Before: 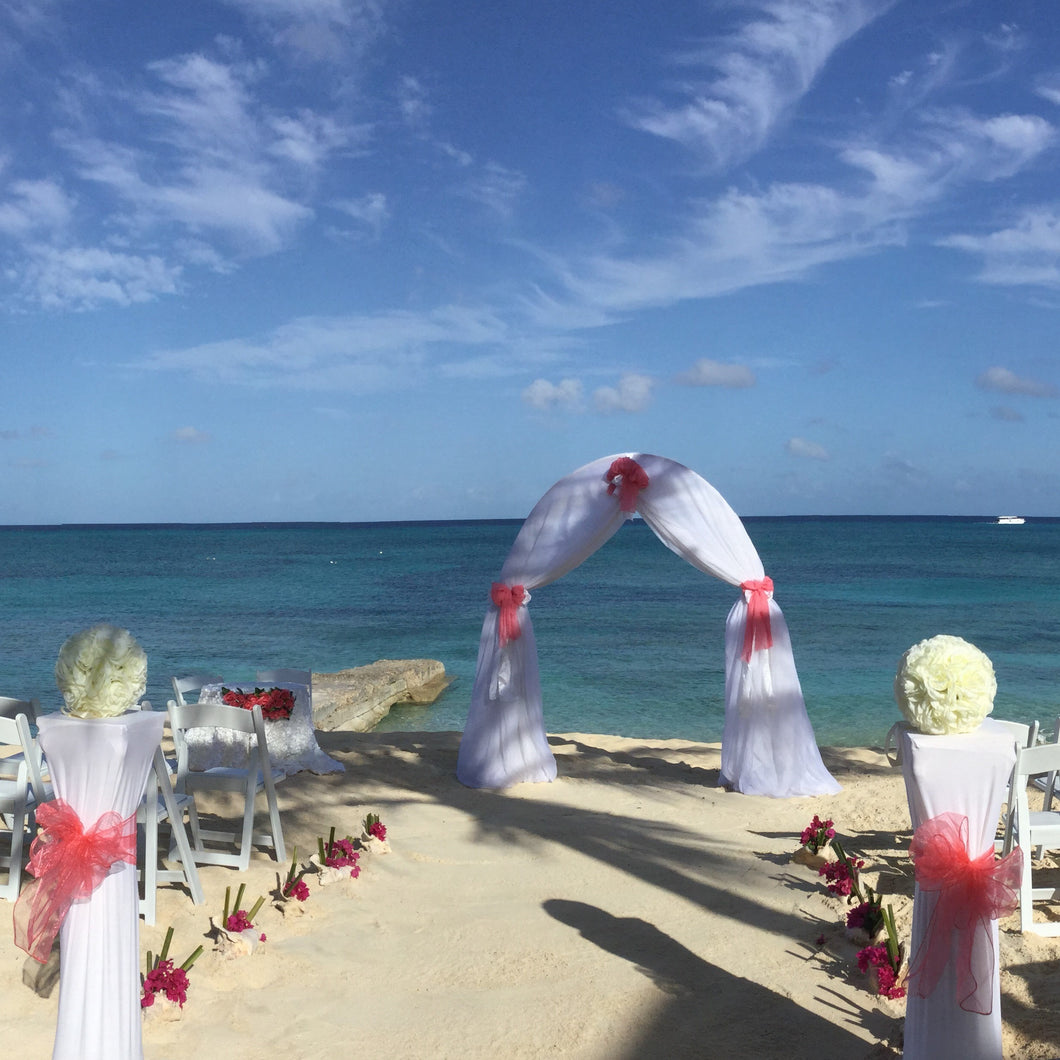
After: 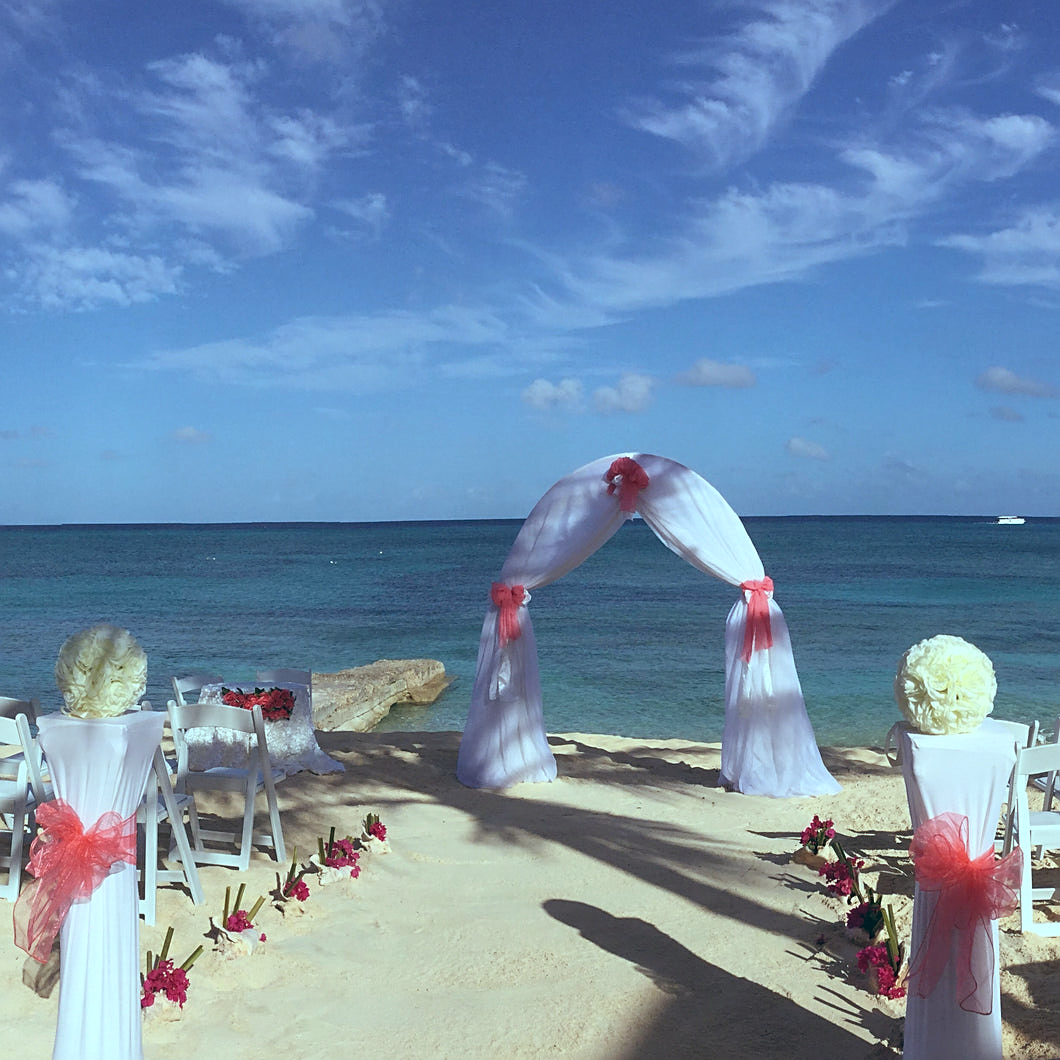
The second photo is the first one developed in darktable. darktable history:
sharpen: on, module defaults
color balance: lift [1.003, 0.993, 1.001, 1.007], gamma [1.018, 1.072, 0.959, 0.928], gain [0.974, 0.873, 1.031, 1.127]
